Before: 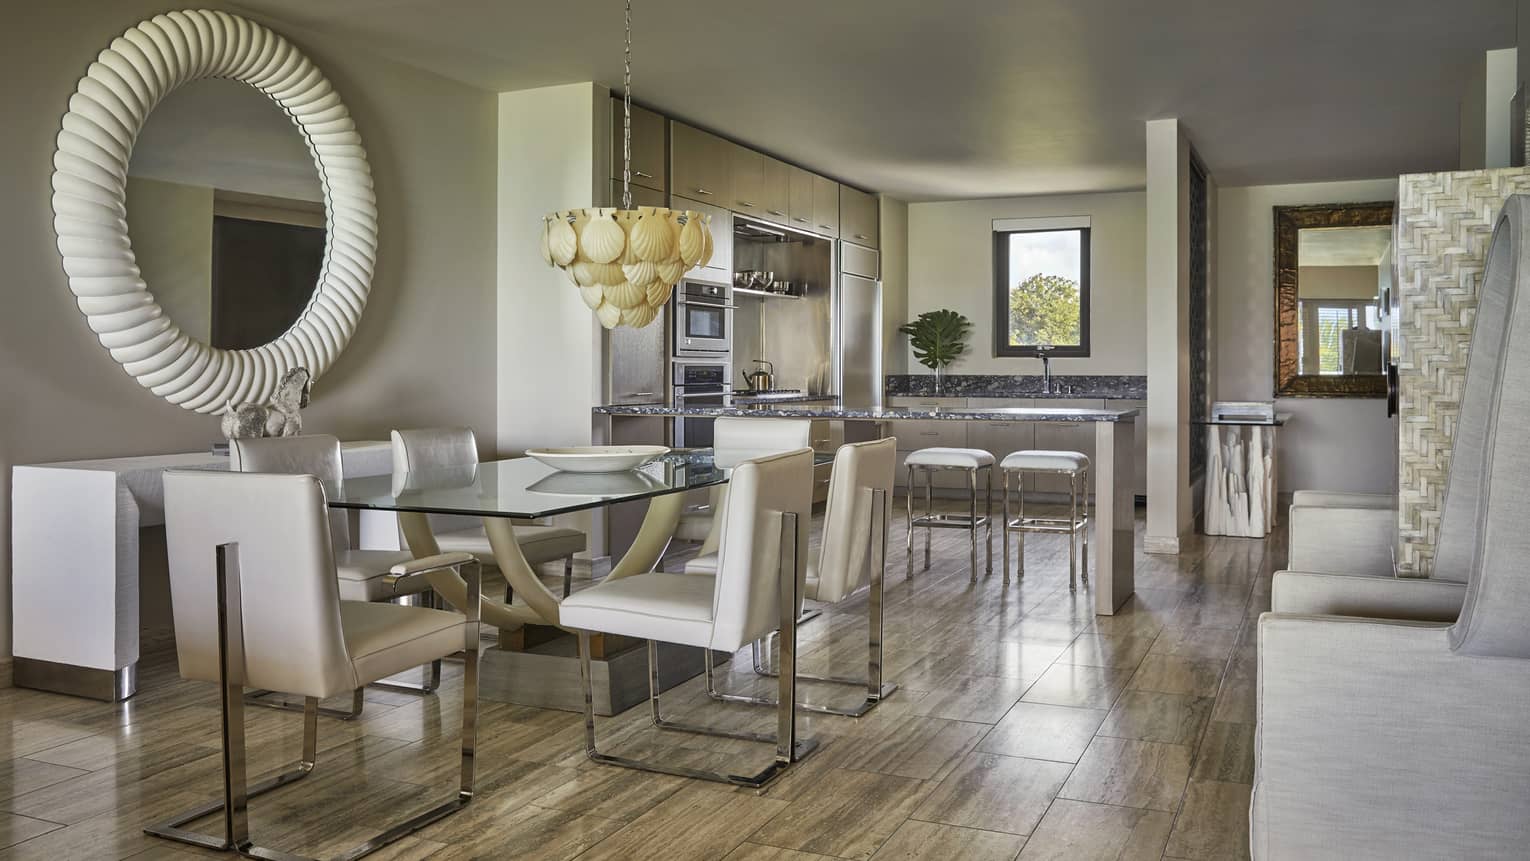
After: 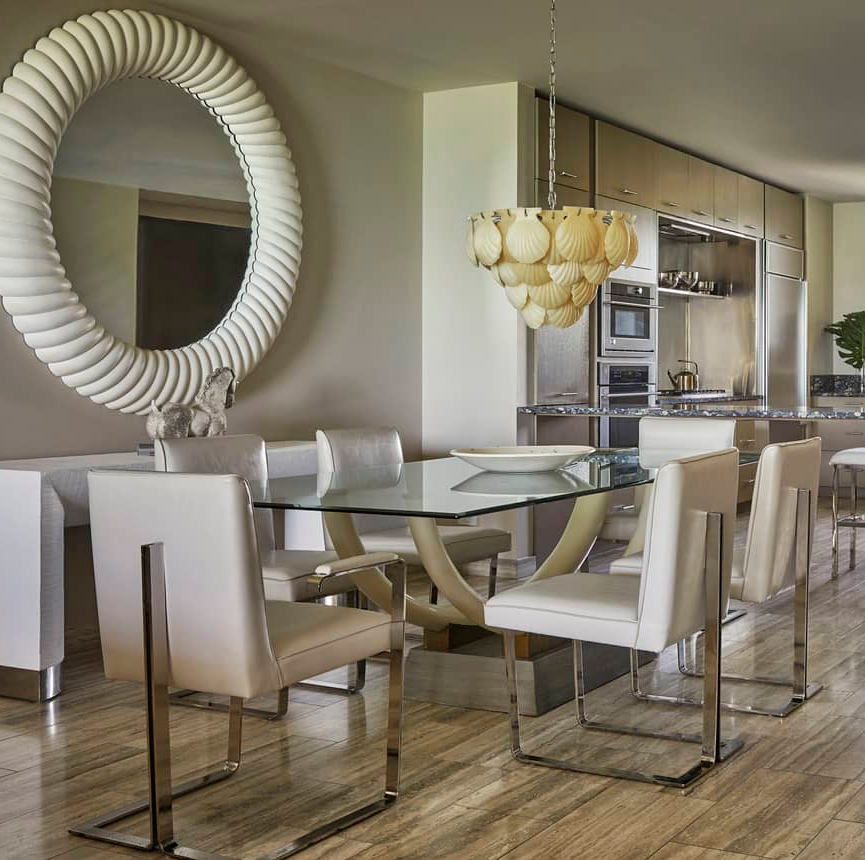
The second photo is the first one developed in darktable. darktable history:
crop: left 4.903%, right 38.54%
